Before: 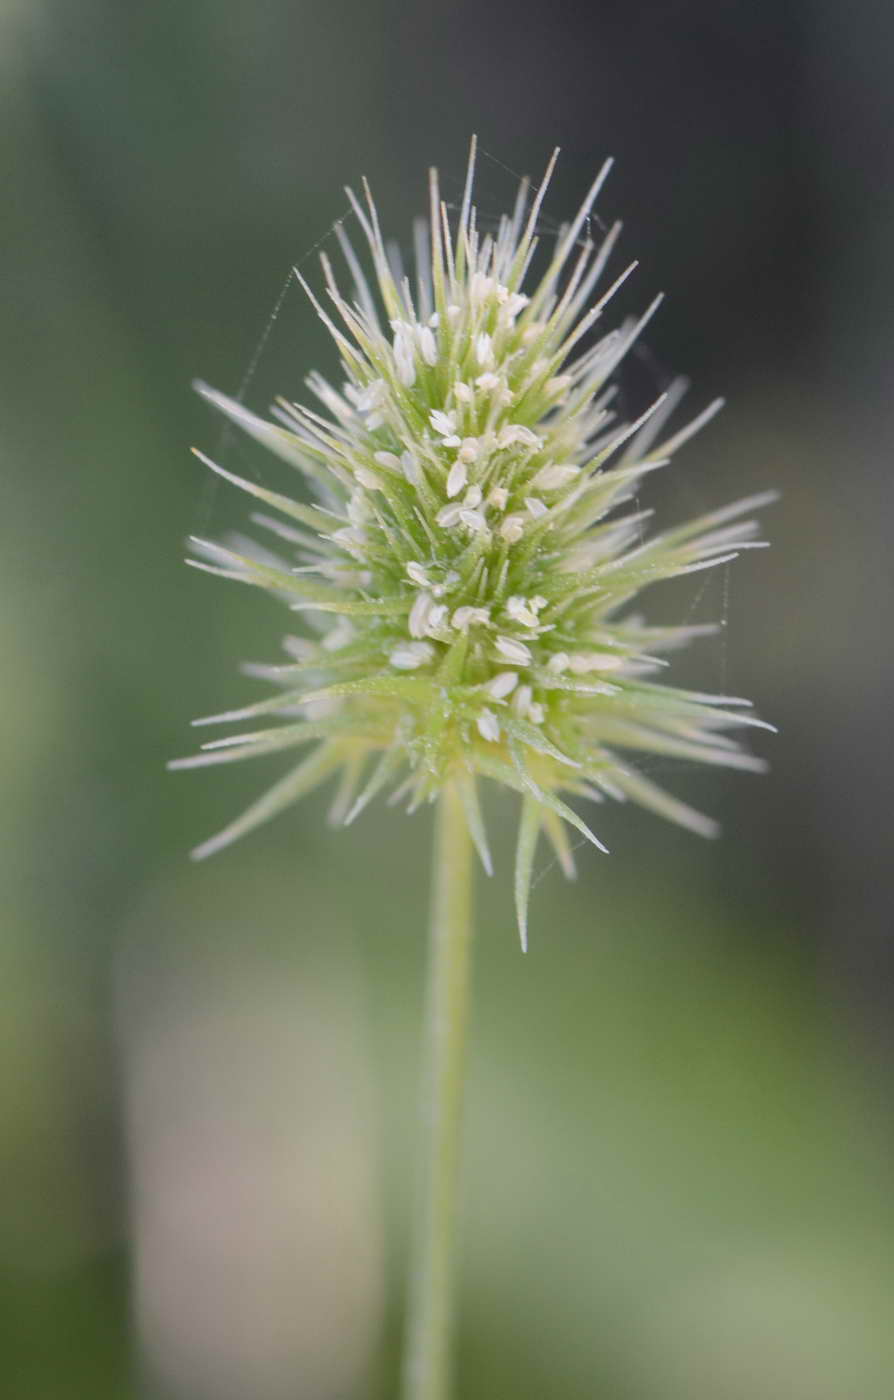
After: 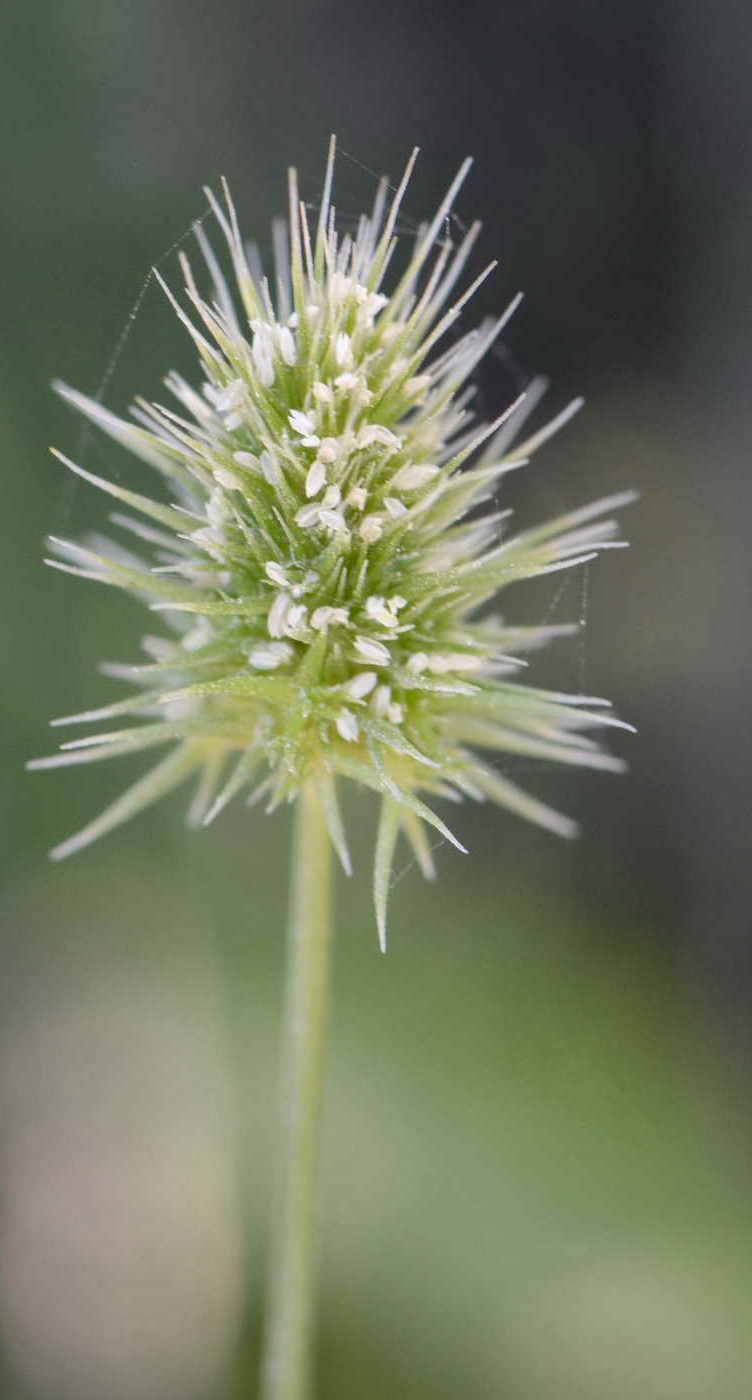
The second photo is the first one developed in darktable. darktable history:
crop: left 15.806%
local contrast: mode bilateral grid, contrast 20, coarseness 49, detail 141%, midtone range 0.2
